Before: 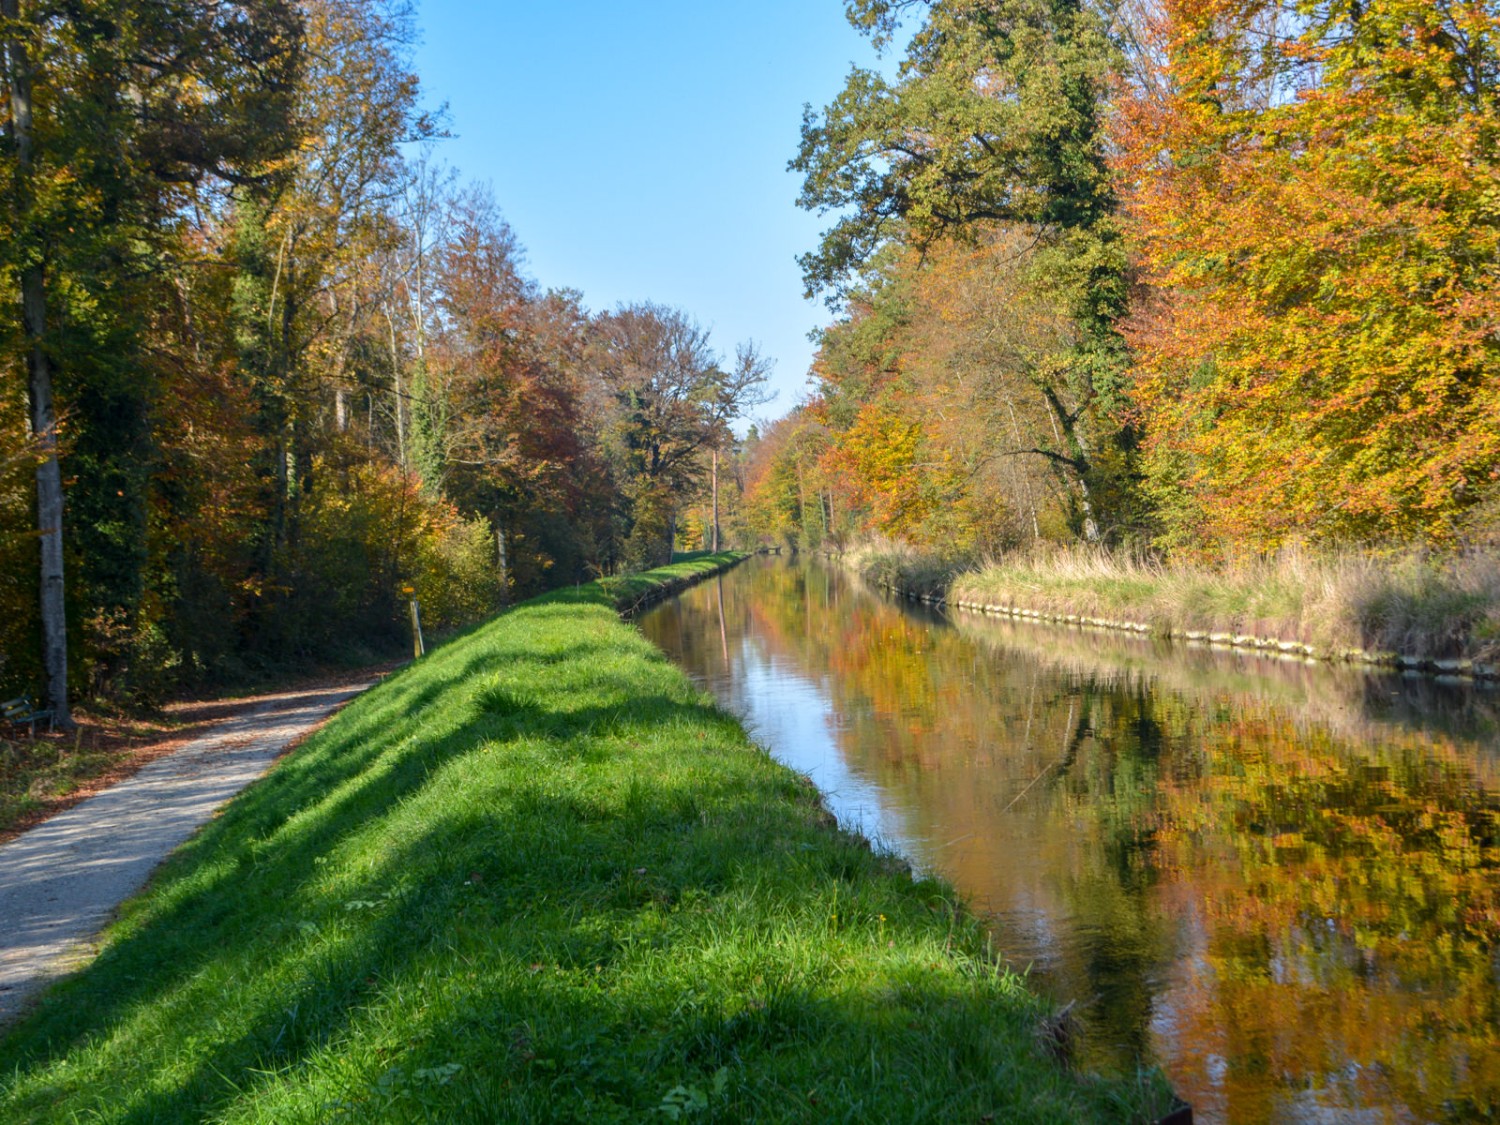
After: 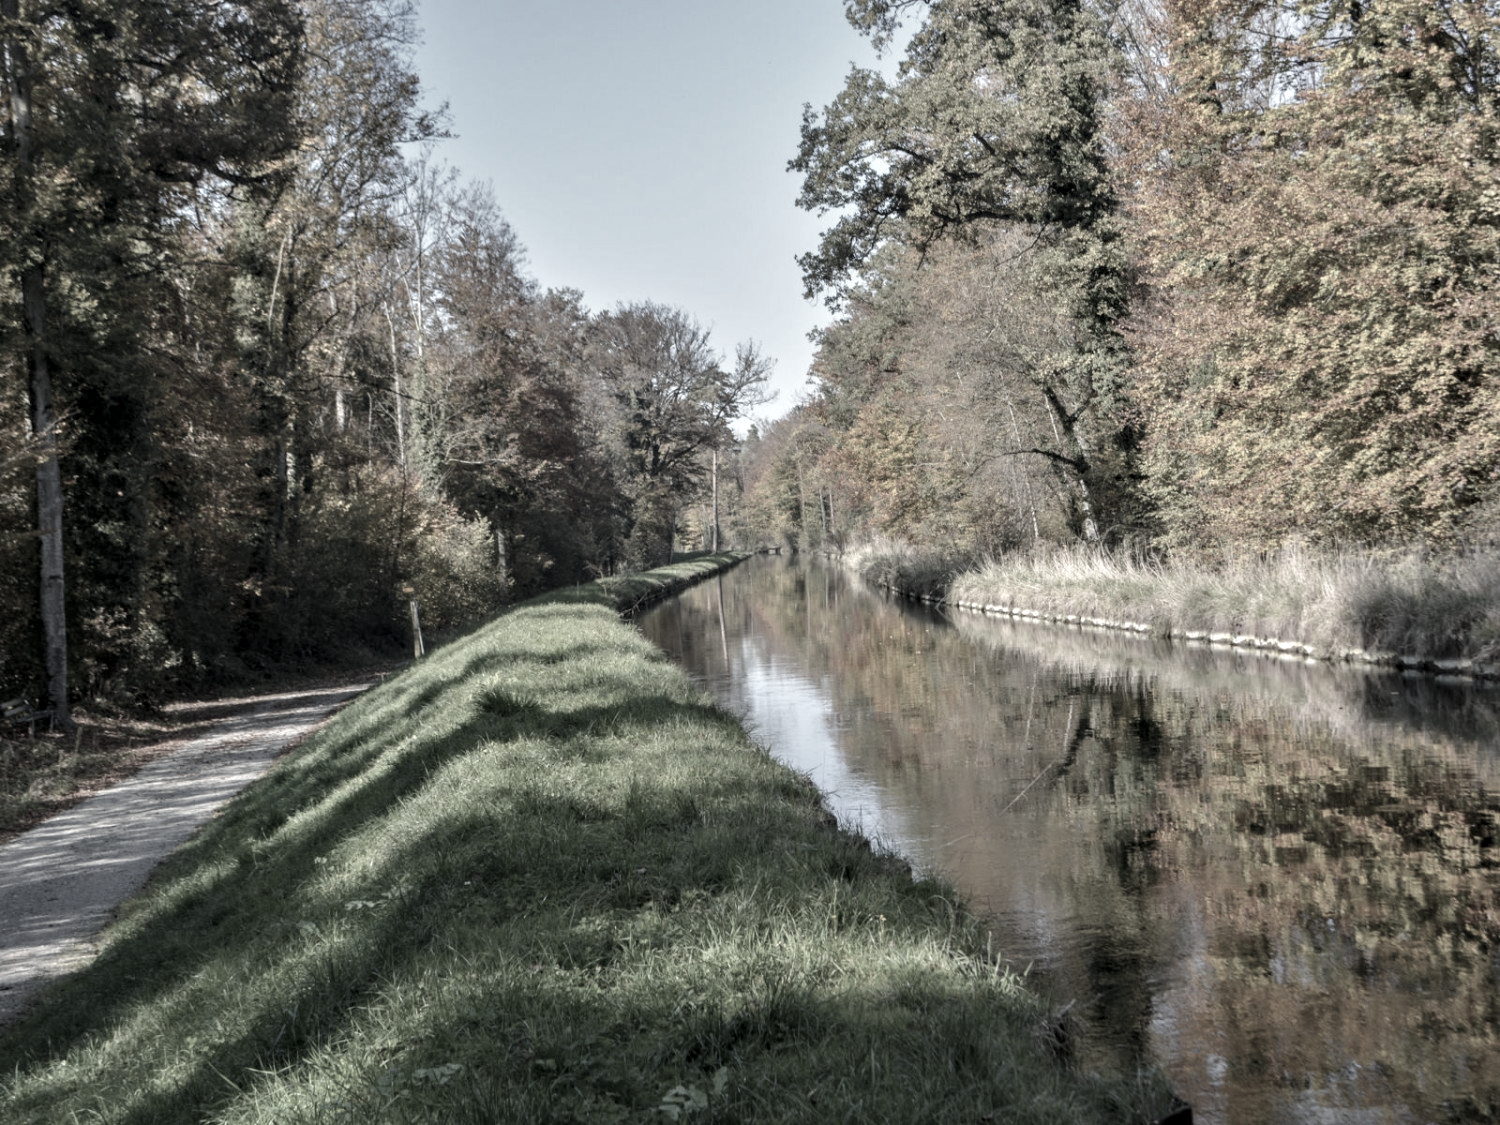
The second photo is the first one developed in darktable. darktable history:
contrast equalizer: y [[0.535, 0.543, 0.548, 0.548, 0.542, 0.532], [0.5 ×6], [0.5 ×6], [0 ×6], [0 ×6]]
color correction: highlights b* 0.013, saturation 0.201
